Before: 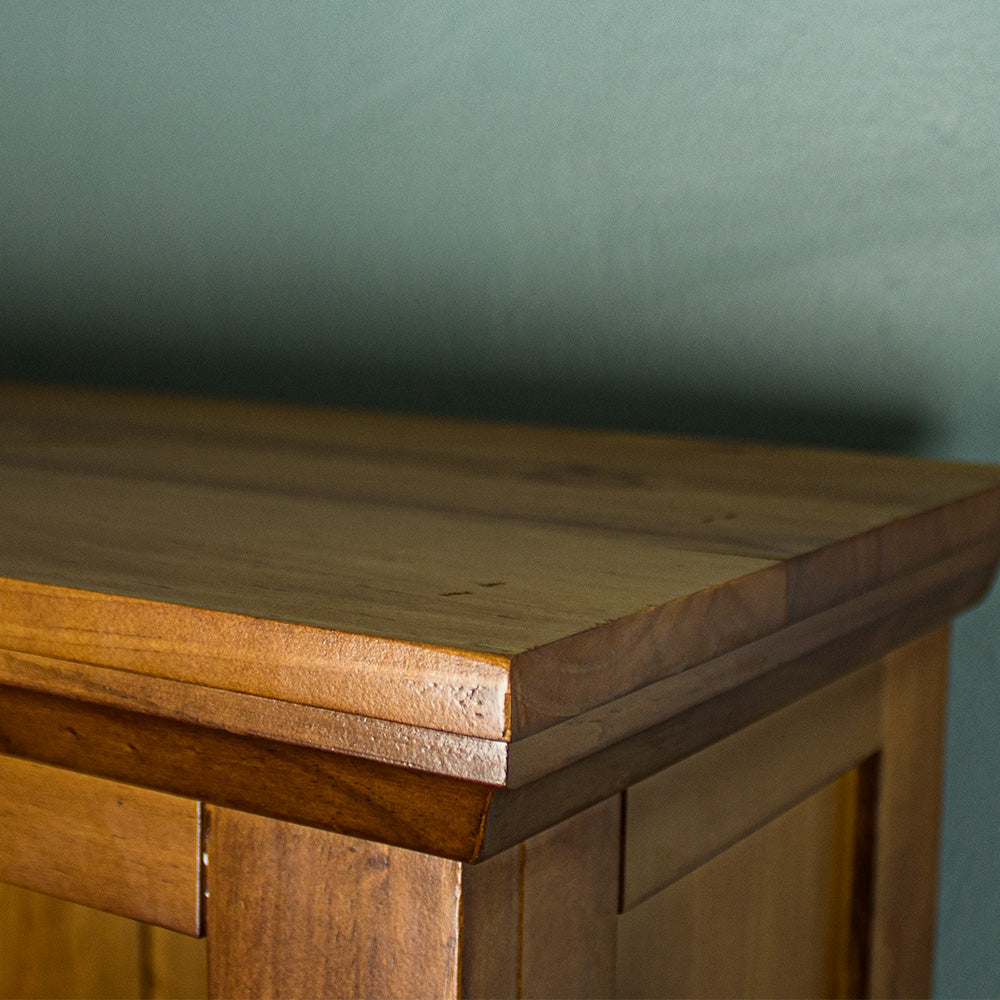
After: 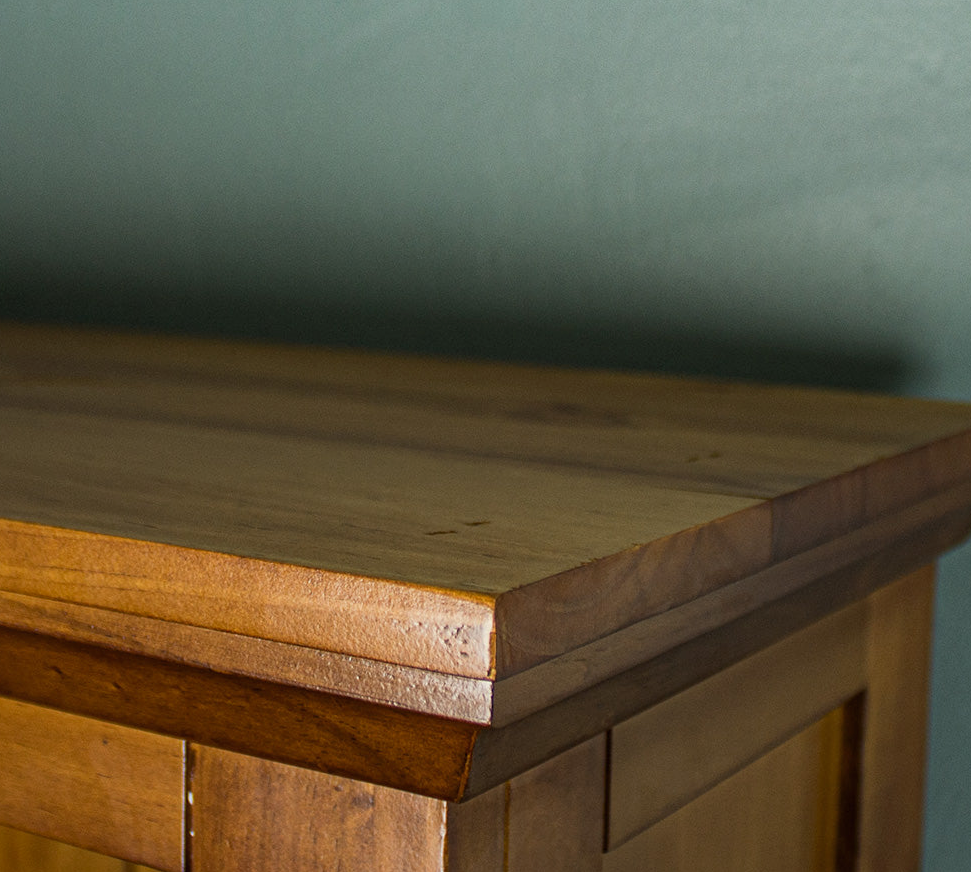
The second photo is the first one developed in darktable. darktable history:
crop: left 1.507%, top 6.147%, right 1.379%, bottom 6.637%
shadows and highlights: shadows 25, white point adjustment -3, highlights -30
